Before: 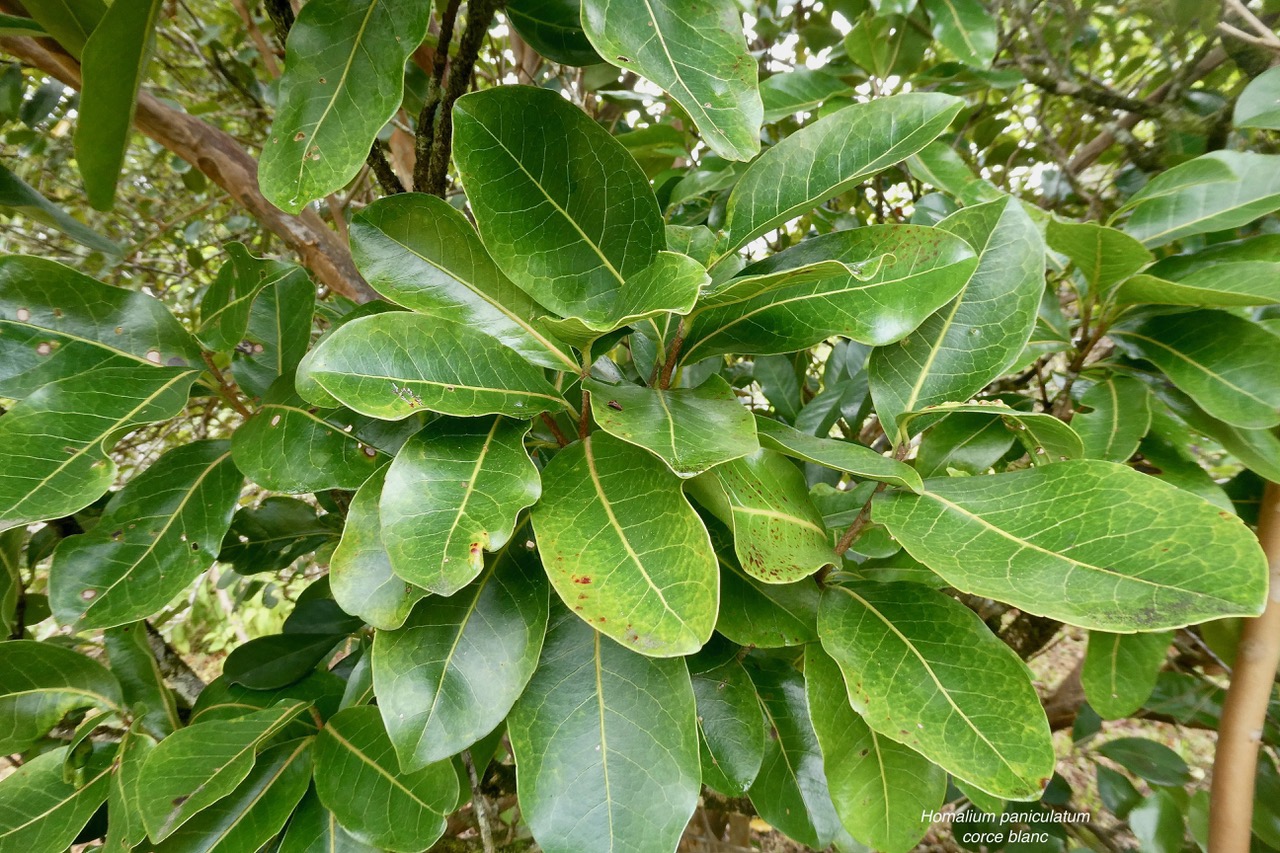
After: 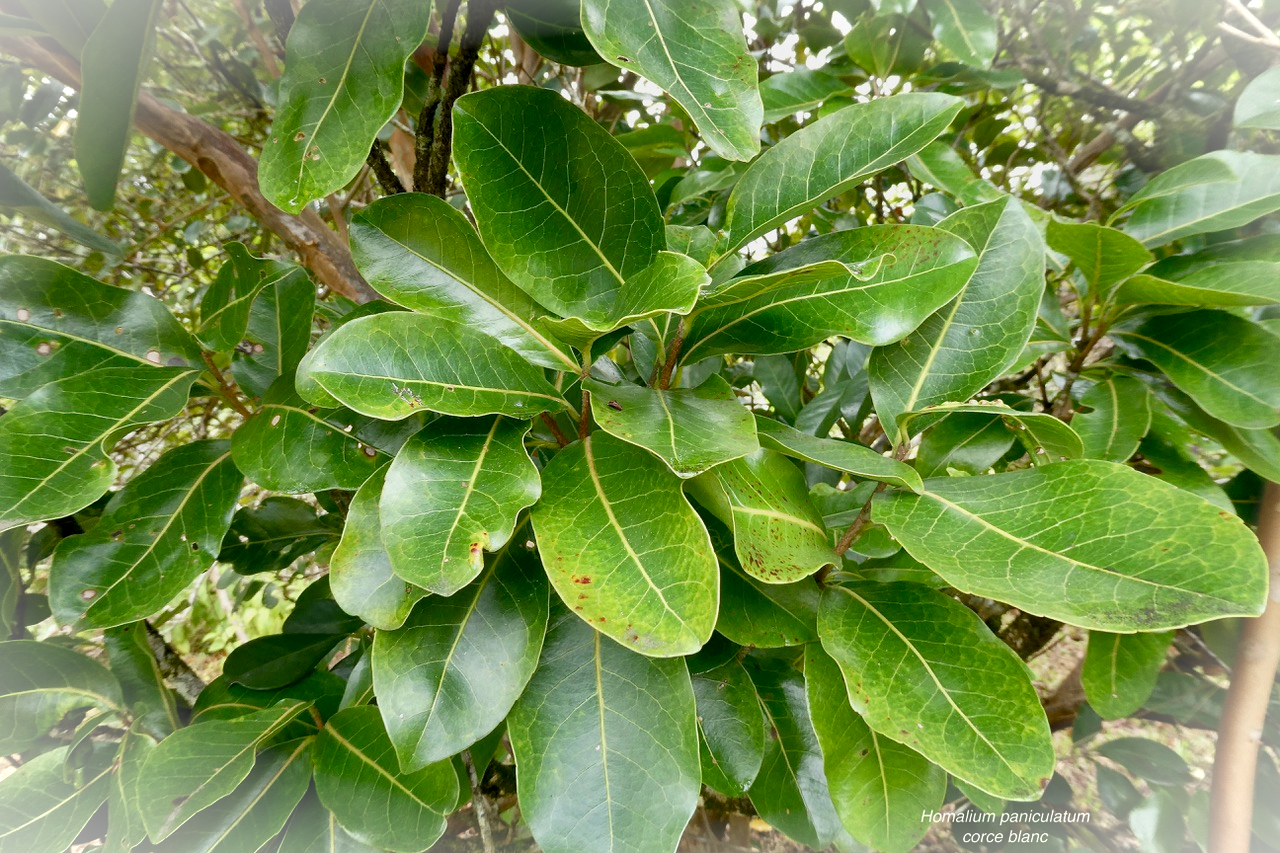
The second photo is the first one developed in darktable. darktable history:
vignetting: fall-off start 97.46%, fall-off radius 101.22%, brightness 0.994, saturation -0.493, width/height ratio 1.371
